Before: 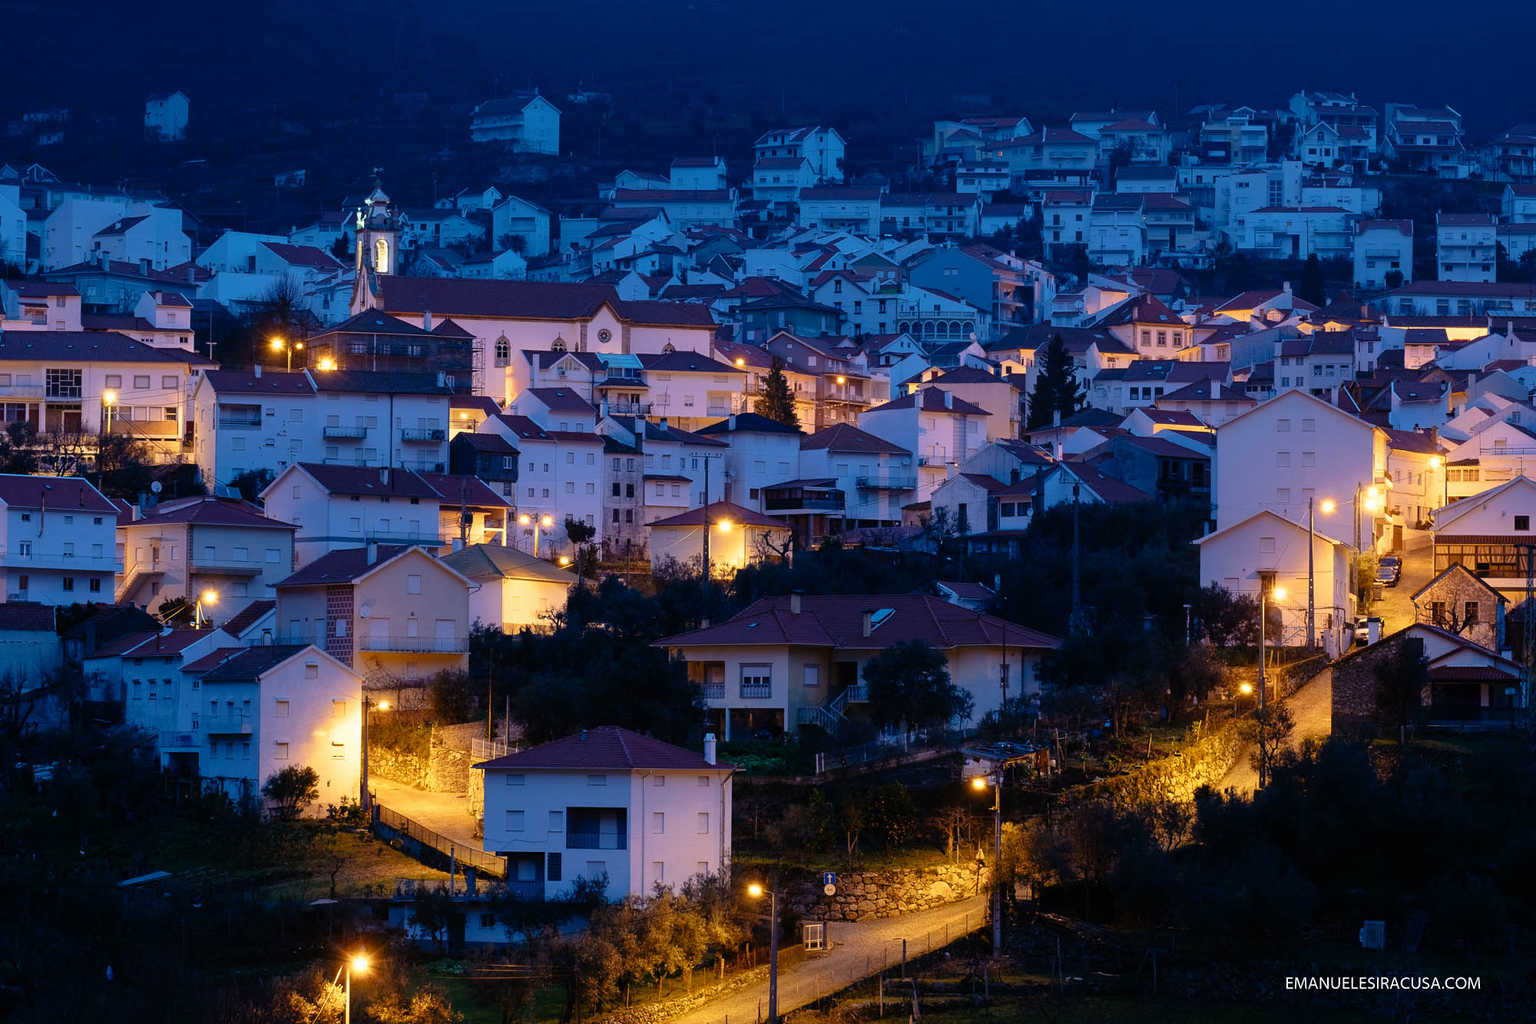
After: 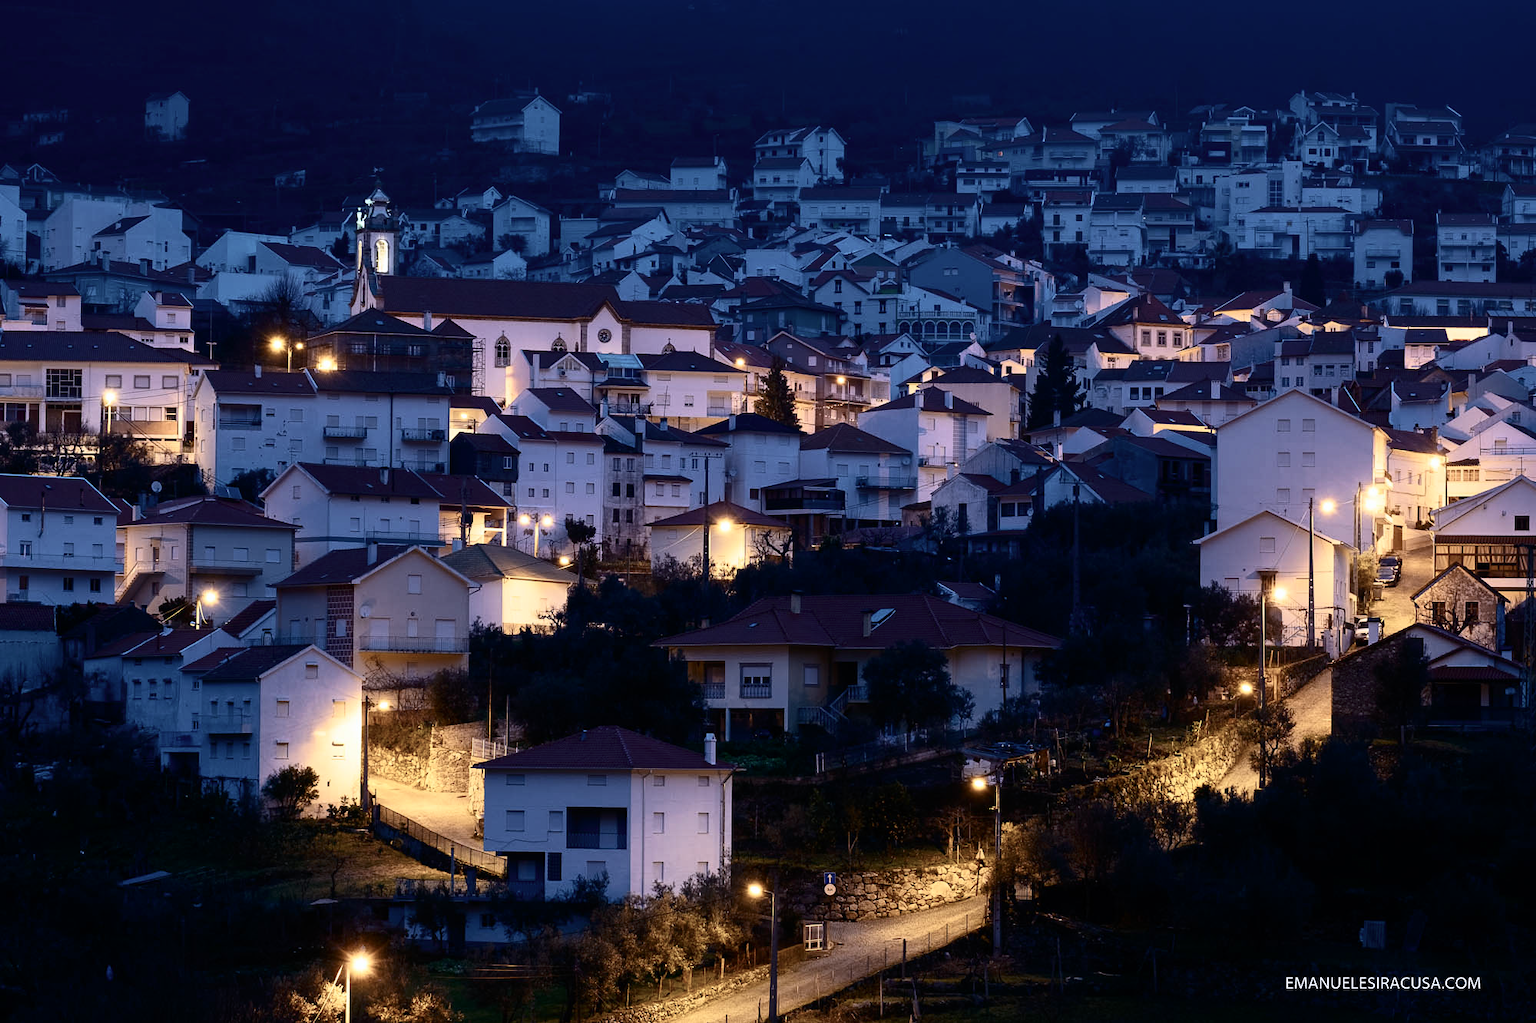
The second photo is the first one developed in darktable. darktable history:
color calibration: illuminant as shot in camera, x 0.358, y 0.373, temperature 4628.91 K
contrast brightness saturation: contrast 0.25, saturation -0.31
